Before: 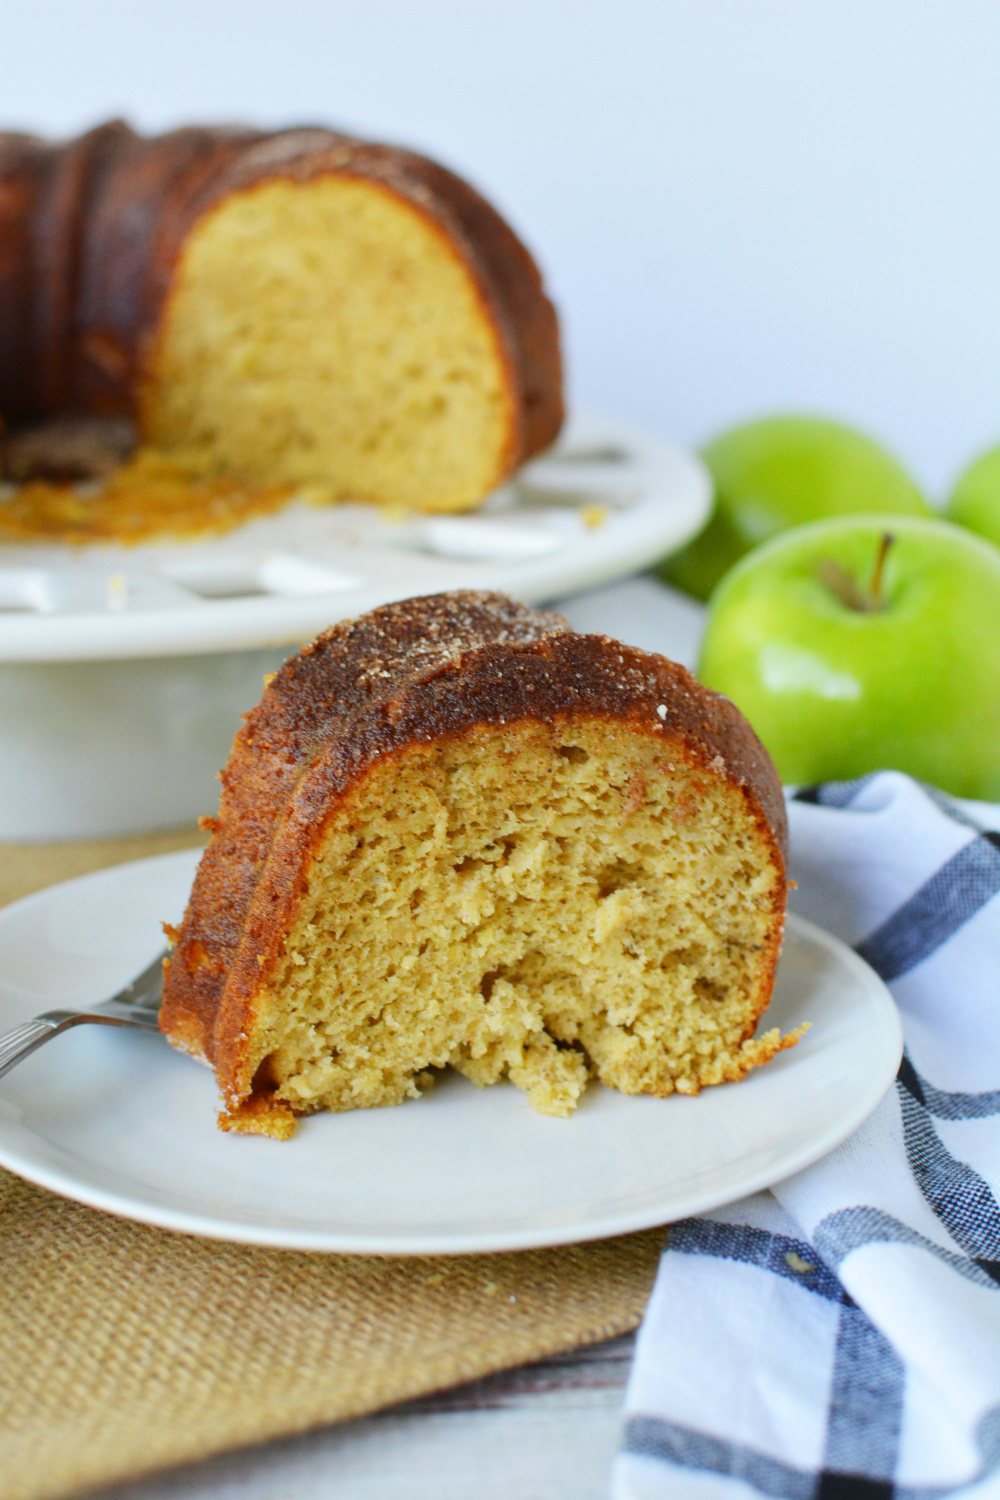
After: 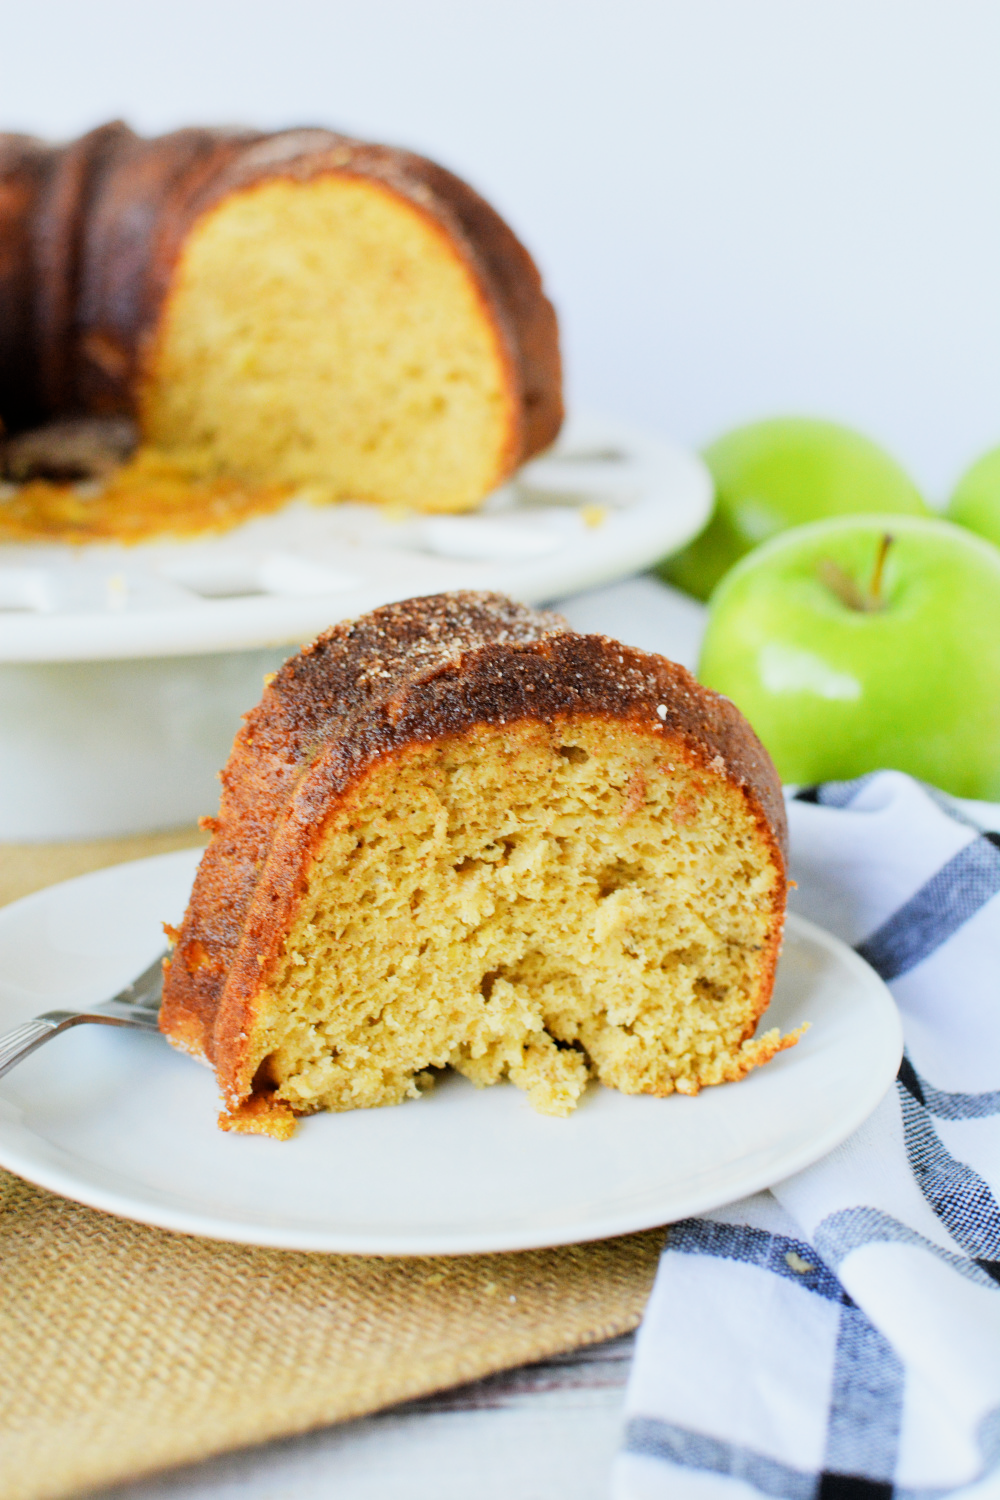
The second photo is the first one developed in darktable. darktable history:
exposure: exposure 0.785 EV, compensate highlight preservation false
filmic rgb: black relative exposure -5 EV, hardness 2.88, contrast 1.1, highlights saturation mix -20%
